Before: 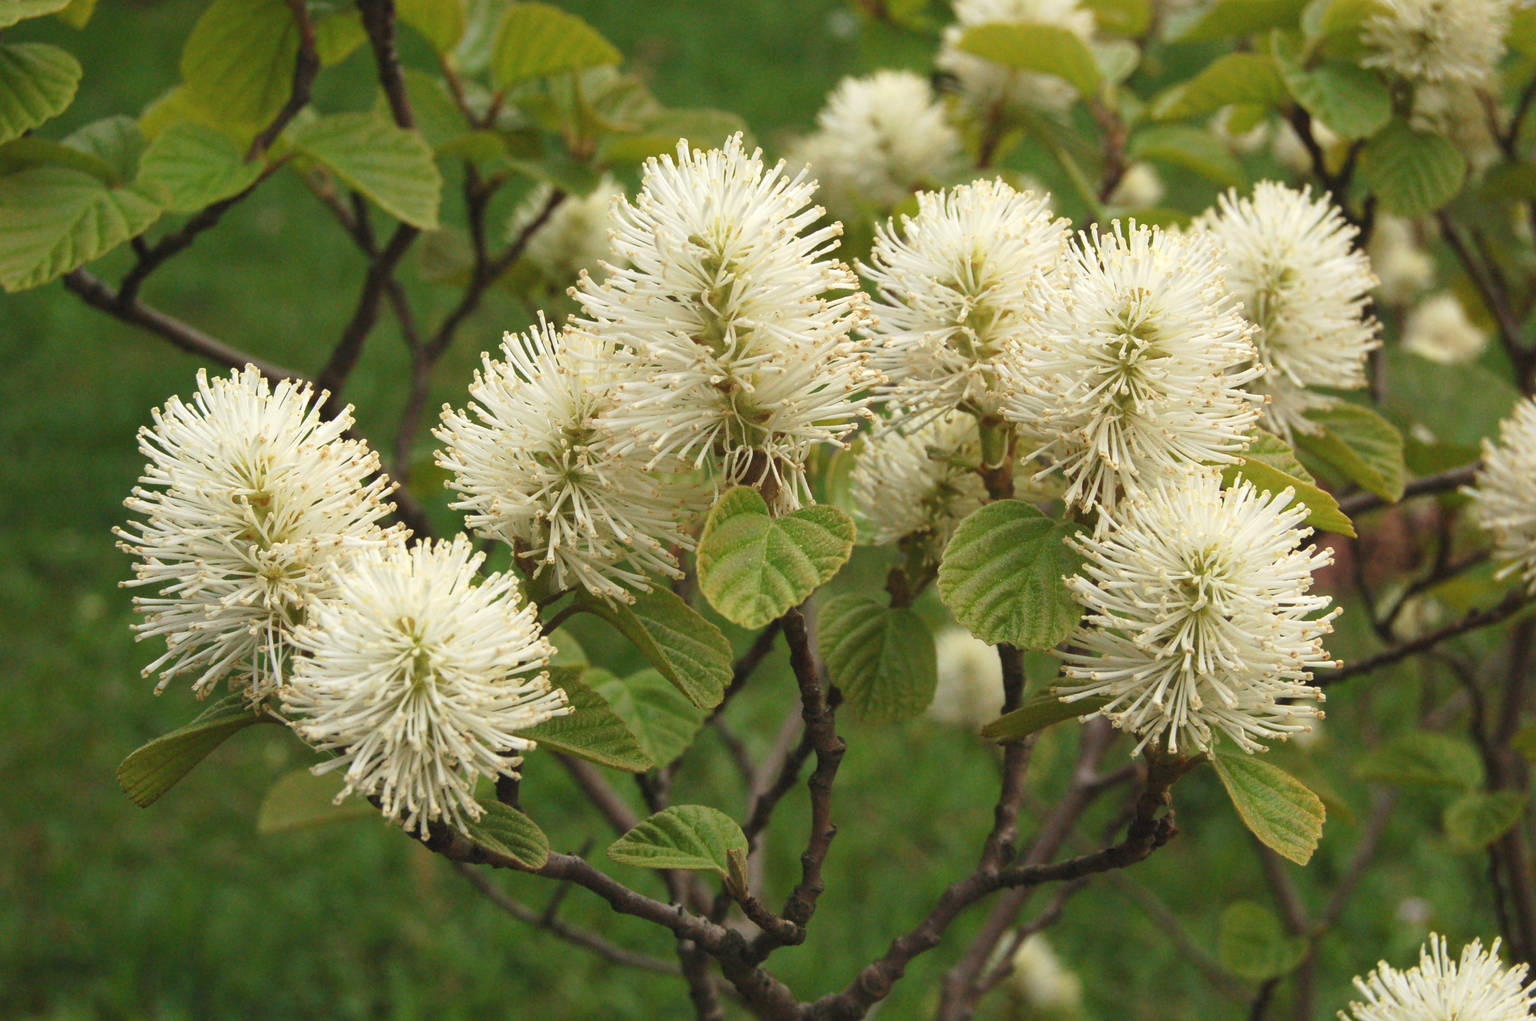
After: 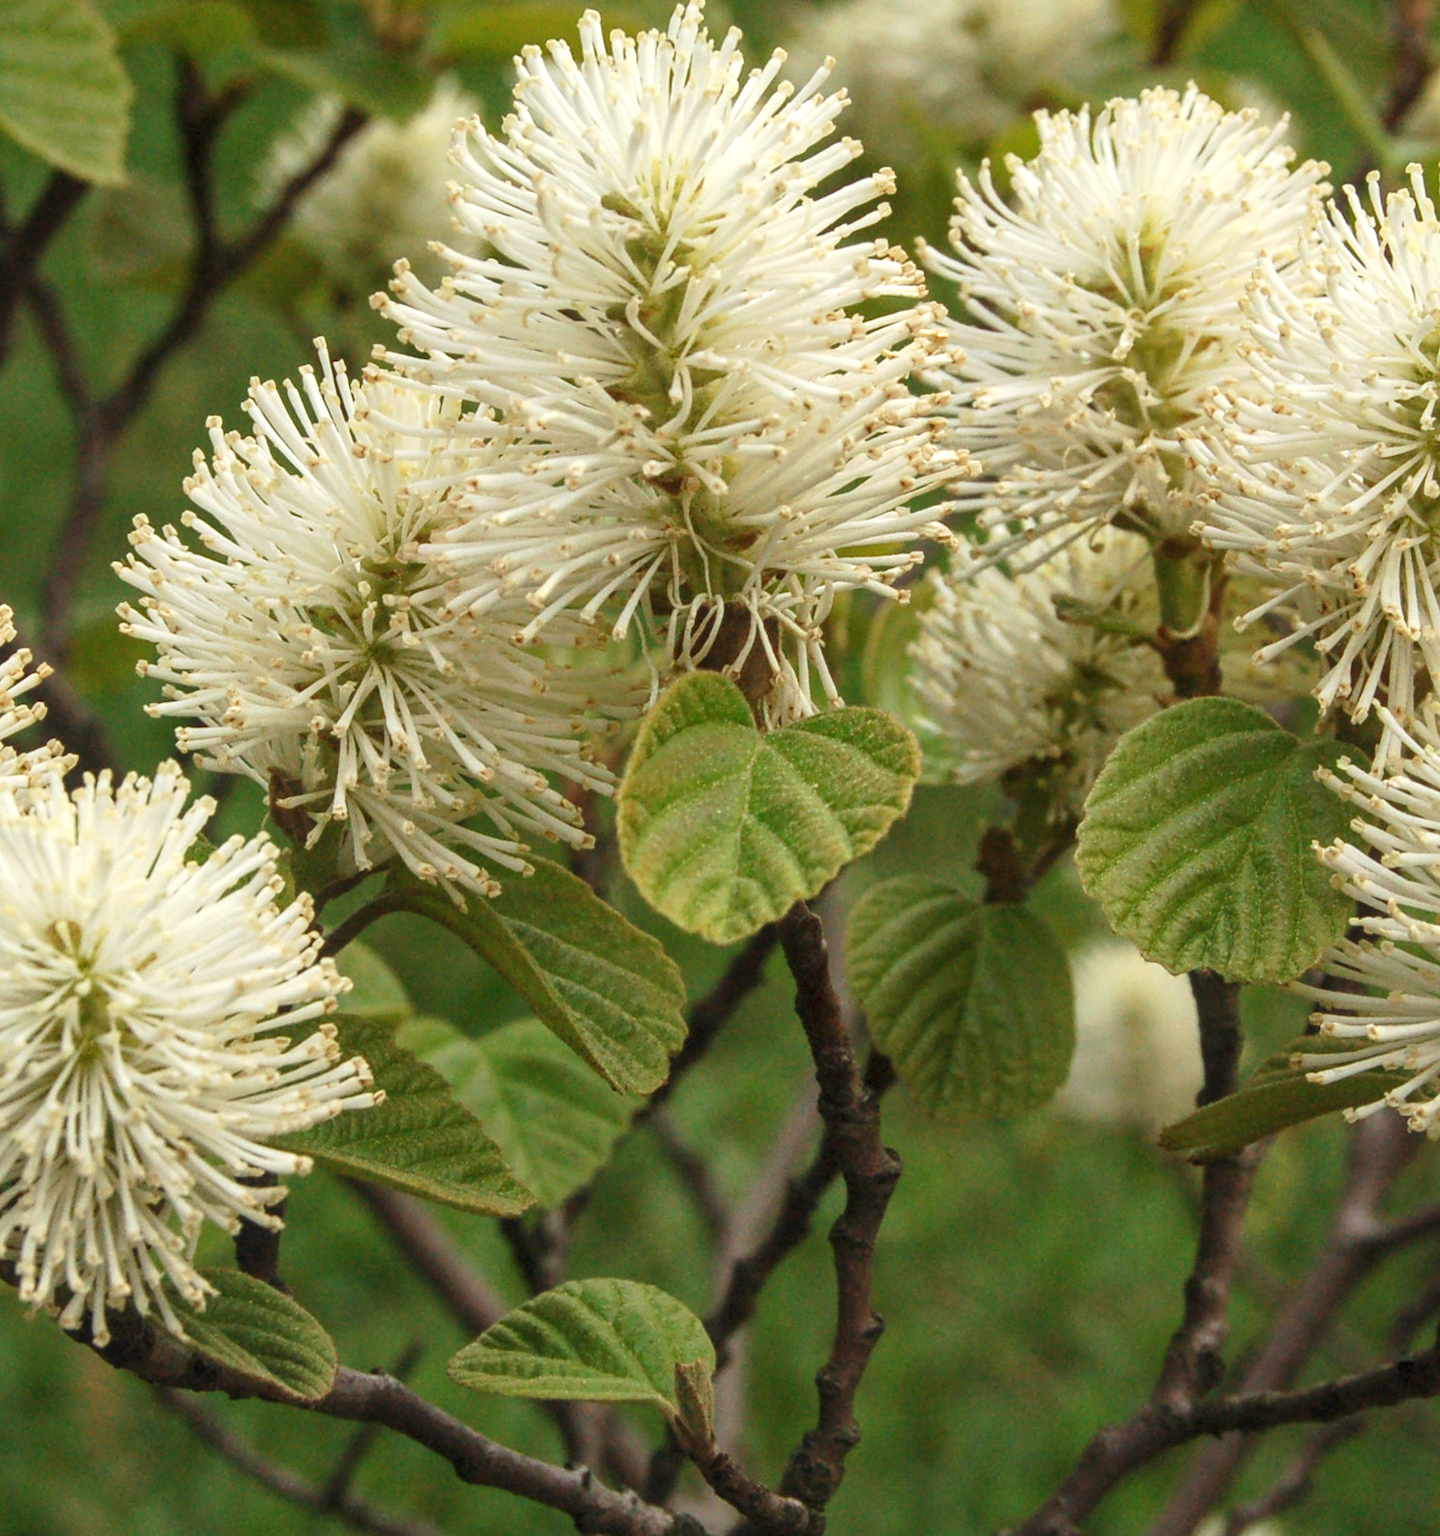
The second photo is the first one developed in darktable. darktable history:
crop and rotate: angle 0.02°, left 24.229%, top 13.036%, right 26.43%, bottom 7.83%
local contrast: detail 130%
contrast brightness saturation: contrast -0.012, brightness -0.005, saturation 0.029
